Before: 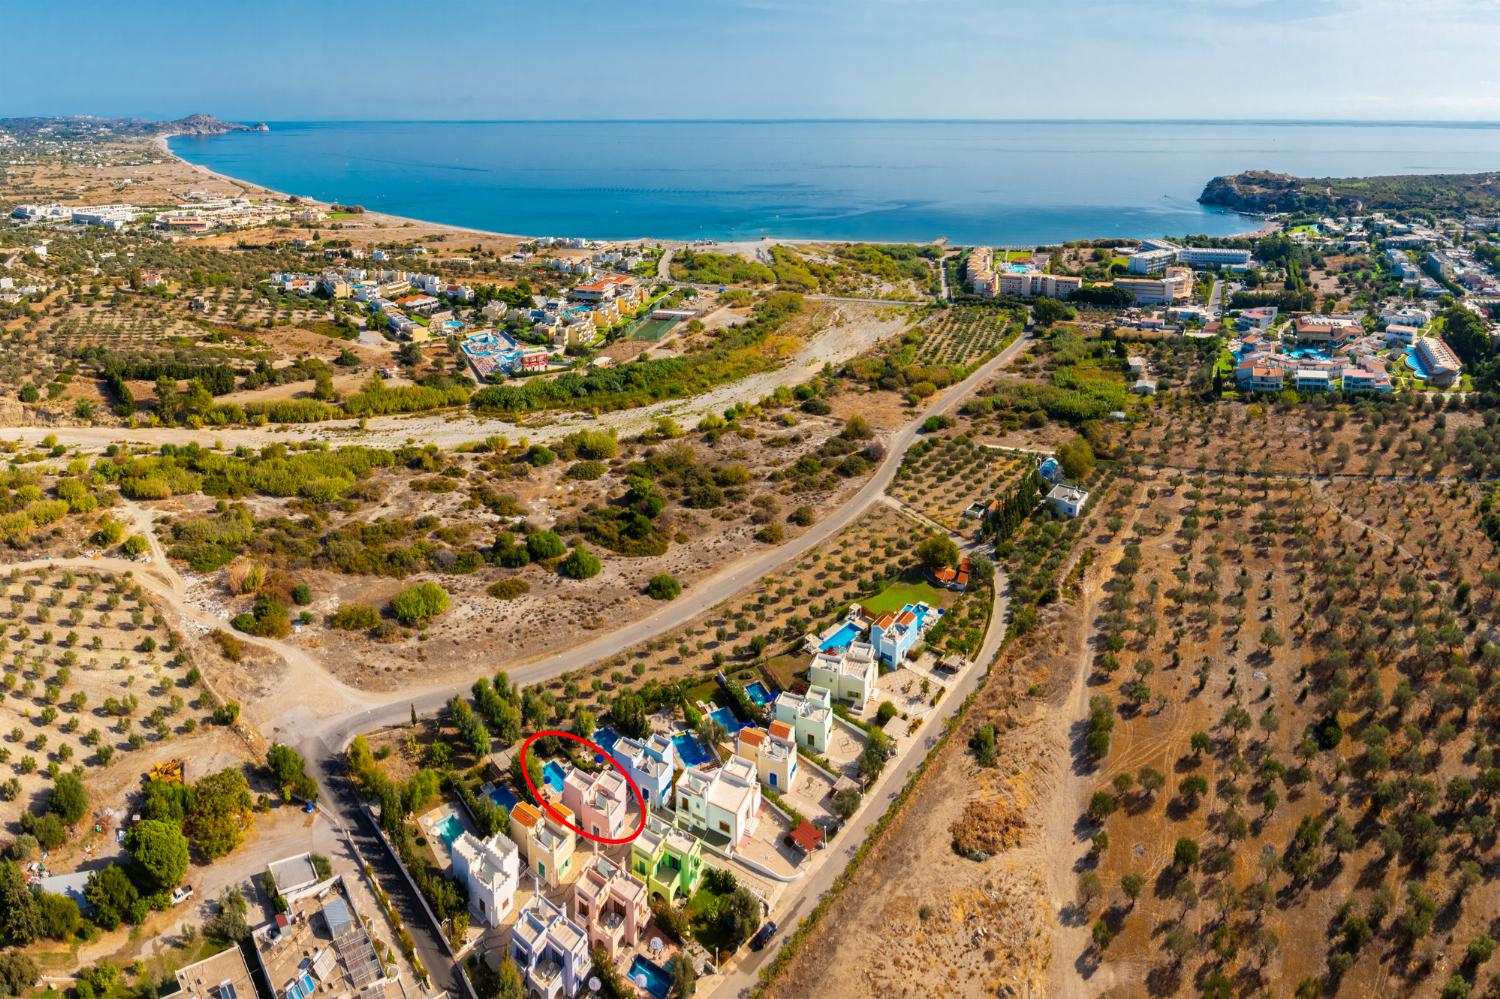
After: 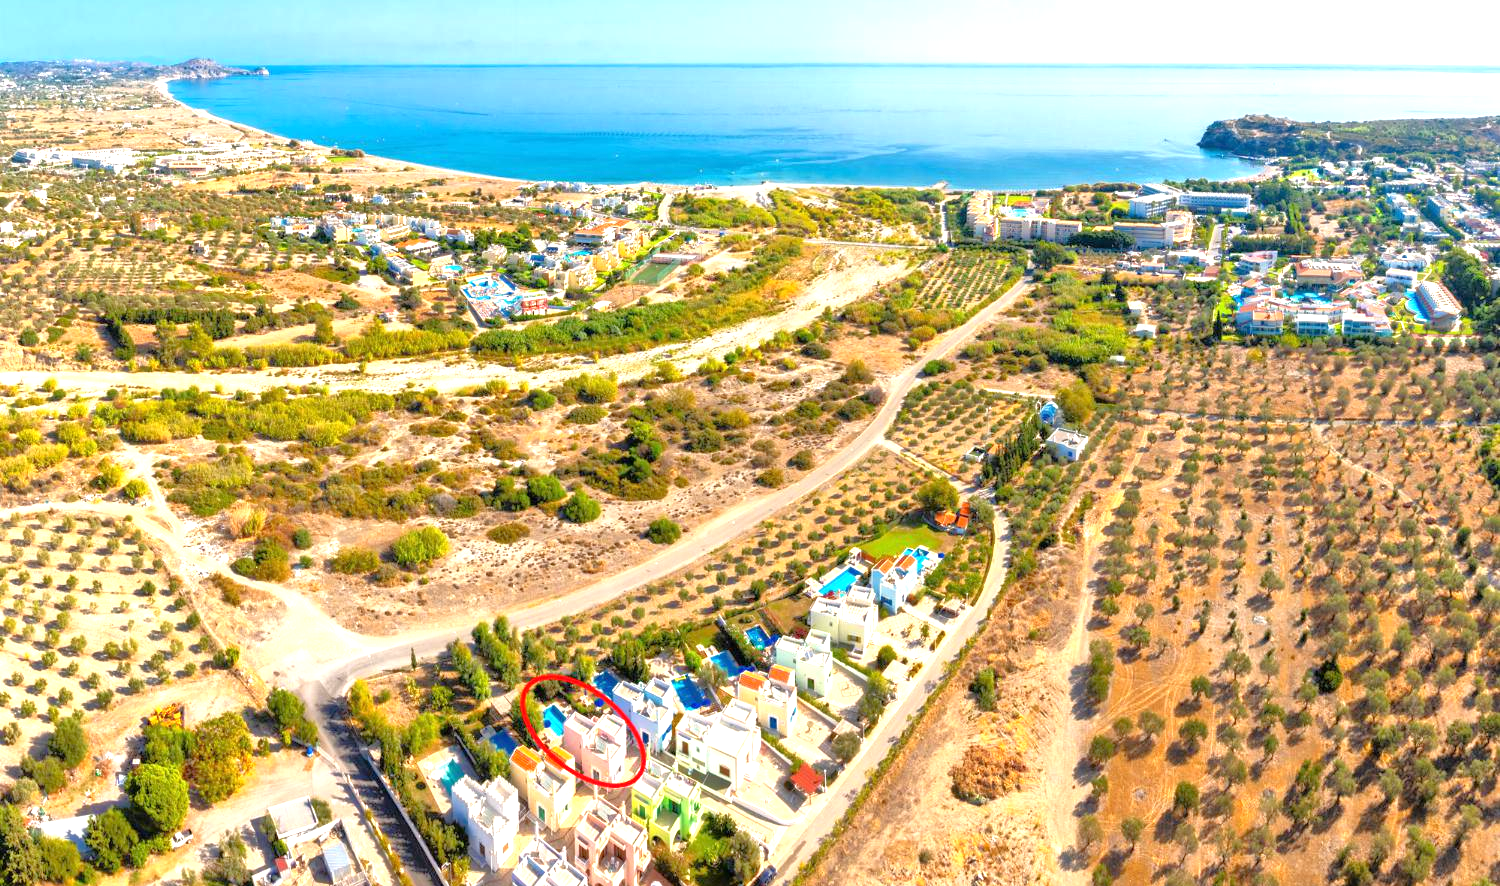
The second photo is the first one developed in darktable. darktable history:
tone equalizer: -7 EV 0.15 EV, -6 EV 0.6 EV, -5 EV 1.15 EV, -4 EV 1.33 EV, -3 EV 1.15 EV, -2 EV 0.6 EV, -1 EV 0.15 EV, mask exposure compensation -0.5 EV
exposure: black level correction 0, exposure 1.1 EV, compensate exposure bias true, compensate highlight preservation false
crop and rotate: top 5.609%, bottom 5.609%
